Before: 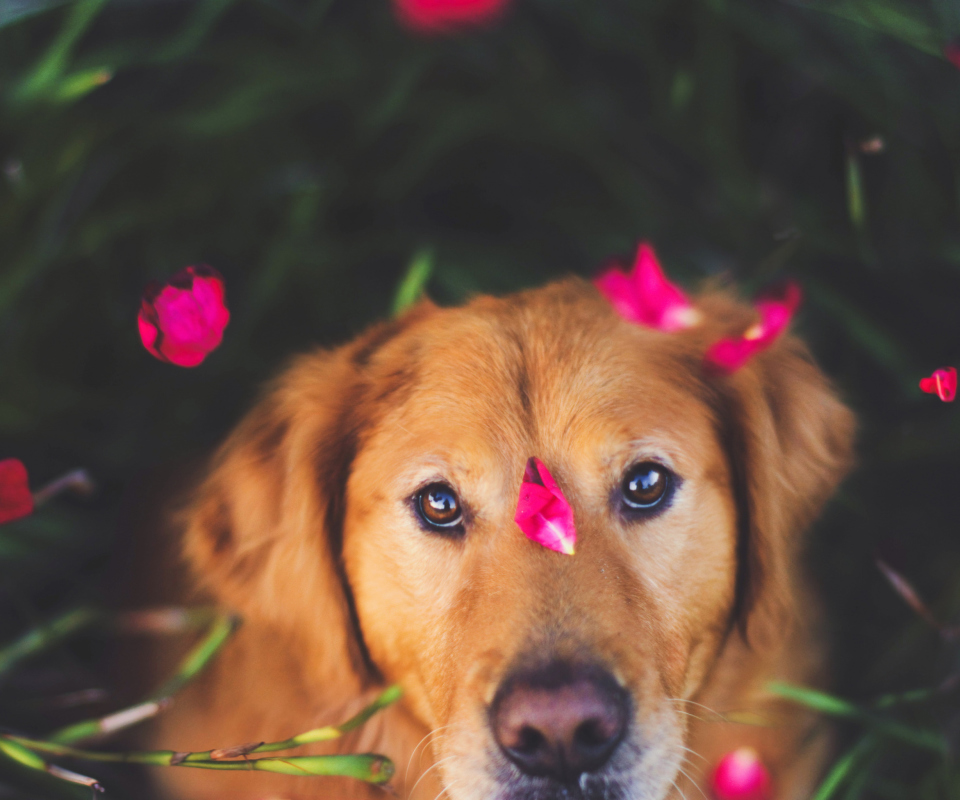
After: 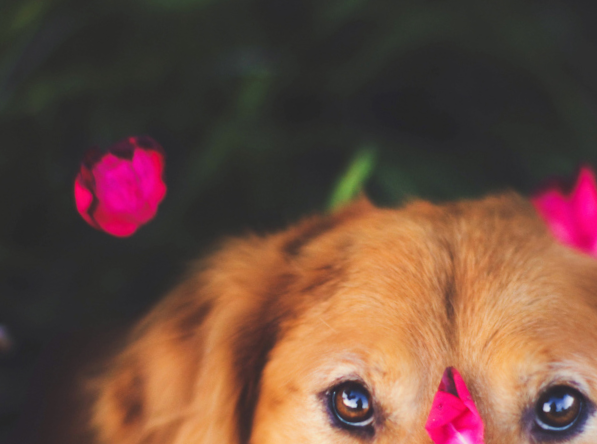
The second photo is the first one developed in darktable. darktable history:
crop and rotate: angle -6.8°, left 2.126%, top 6.868%, right 27.213%, bottom 30.043%
